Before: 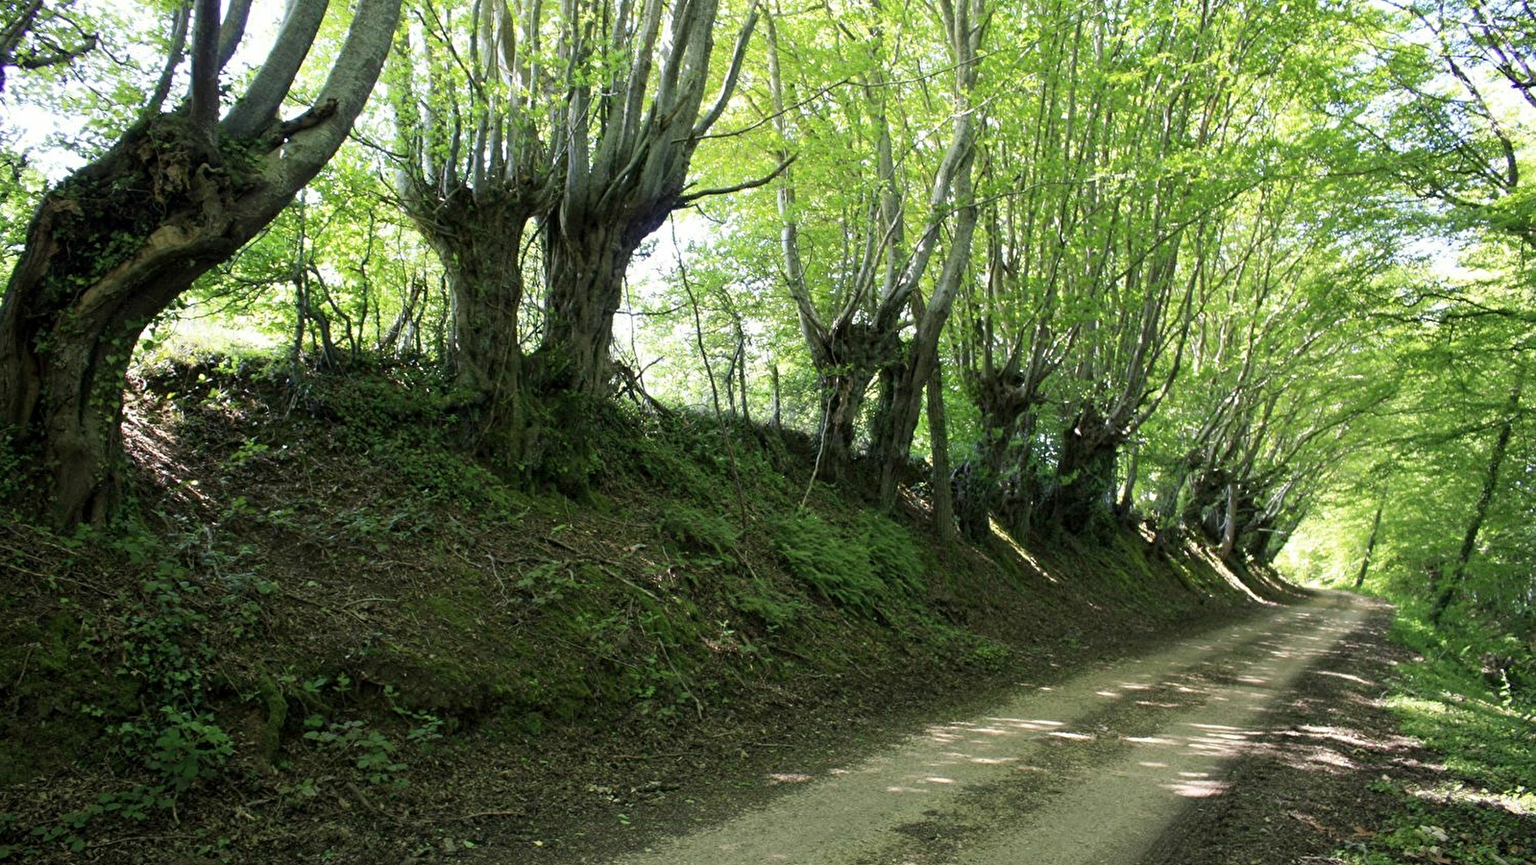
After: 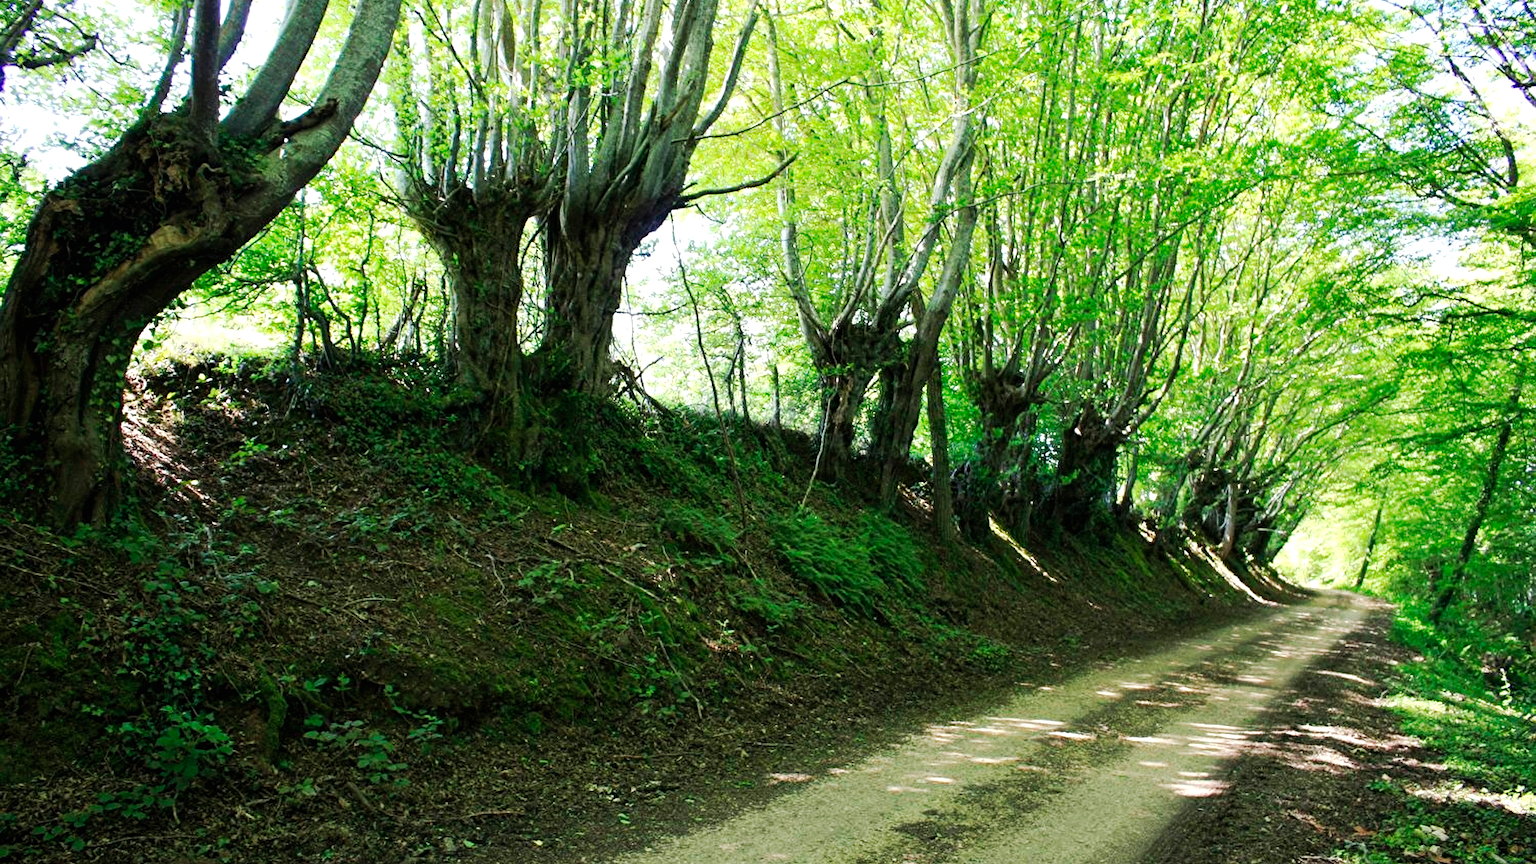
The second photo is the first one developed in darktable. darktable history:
exposure: black level correction 0, exposure 0.301 EV, compensate highlight preservation false
tone curve: curves: ch0 [(0, 0) (0.003, 0.005) (0.011, 0.011) (0.025, 0.022) (0.044, 0.035) (0.069, 0.051) (0.1, 0.073) (0.136, 0.106) (0.177, 0.147) (0.224, 0.195) (0.277, 0.253) (0.335, 0.315) (0.399, 0.388) (0.468, 0.488) (0.543, 0.586) (0.623, 0.685) (0.709, 0.764) (0.801, 0.838) (0.898, 0.908) (1, 1)], preserve colors none
